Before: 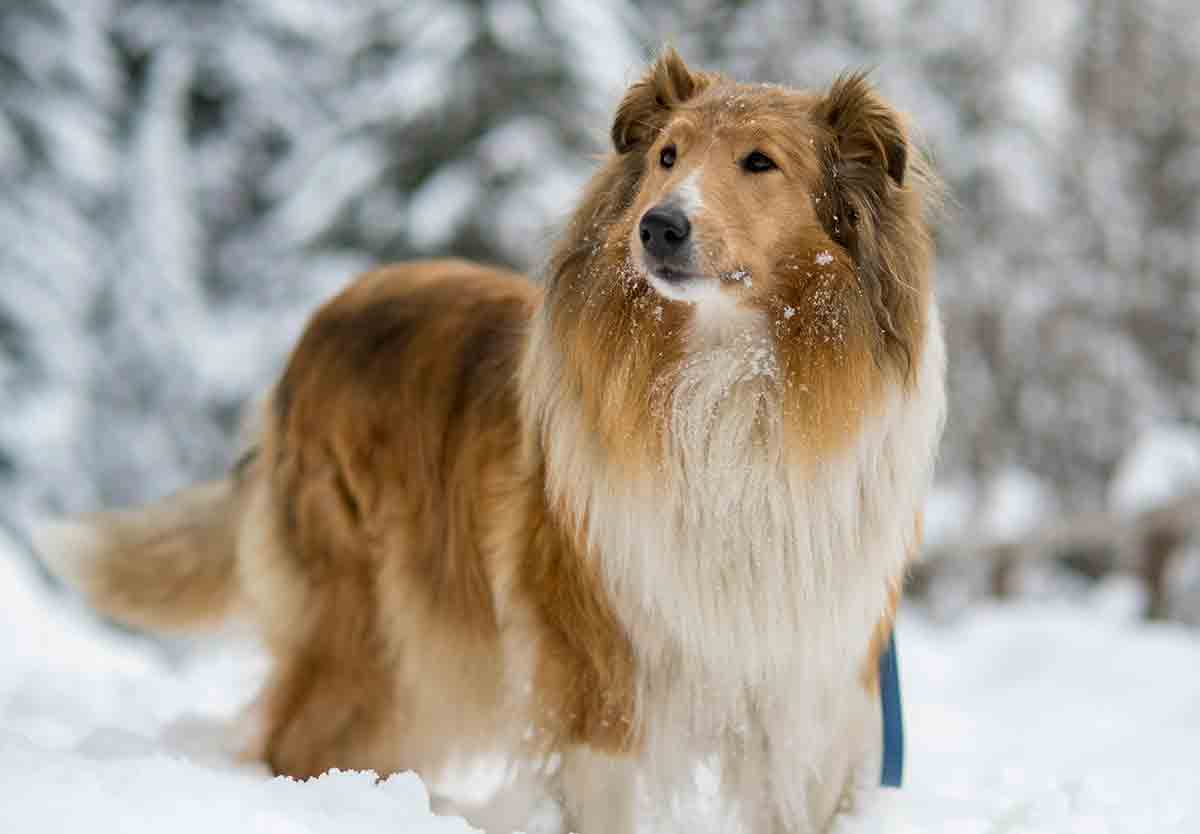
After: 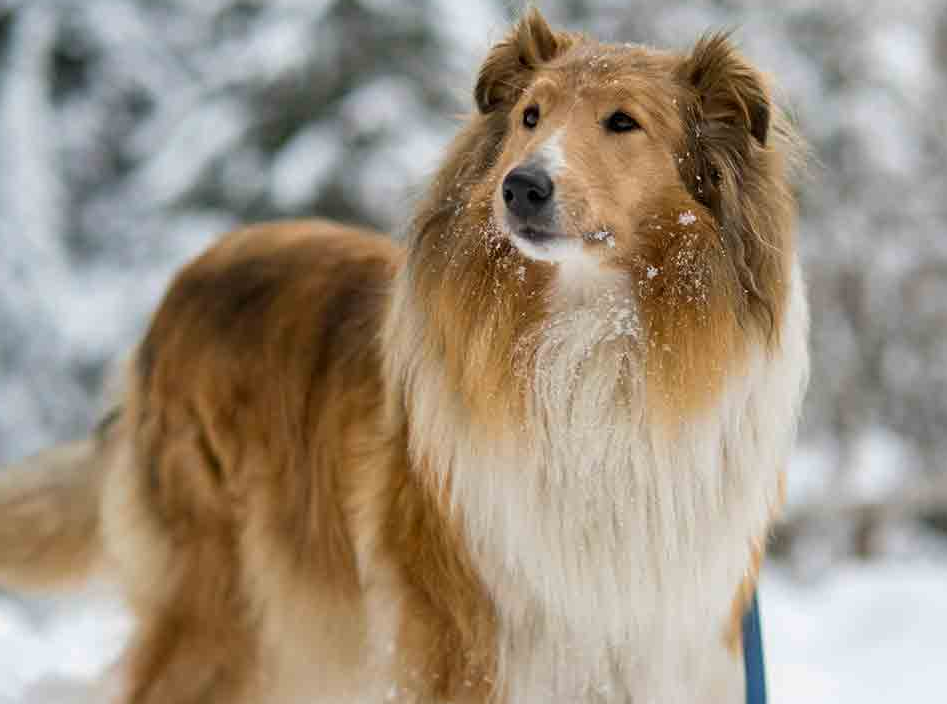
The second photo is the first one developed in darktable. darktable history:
crop: left 11.484%, top 4.895%, right 9.595%, bottom 10.637%
